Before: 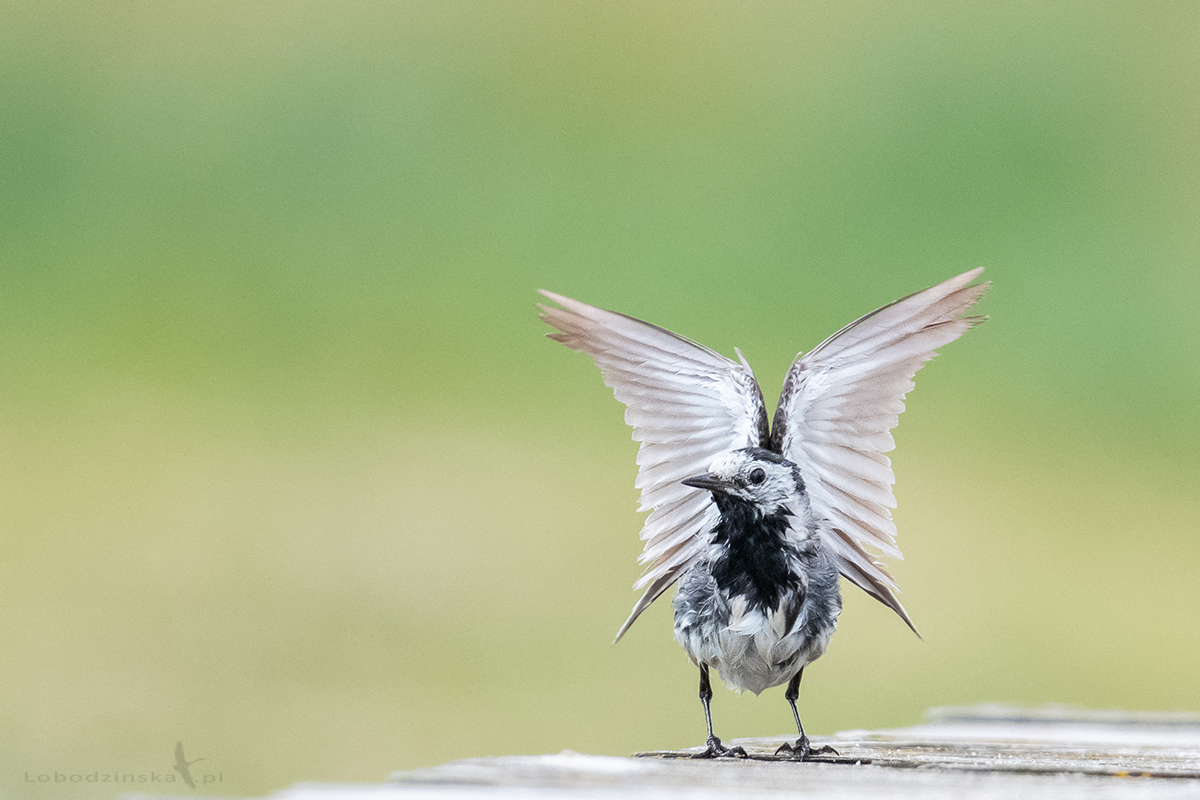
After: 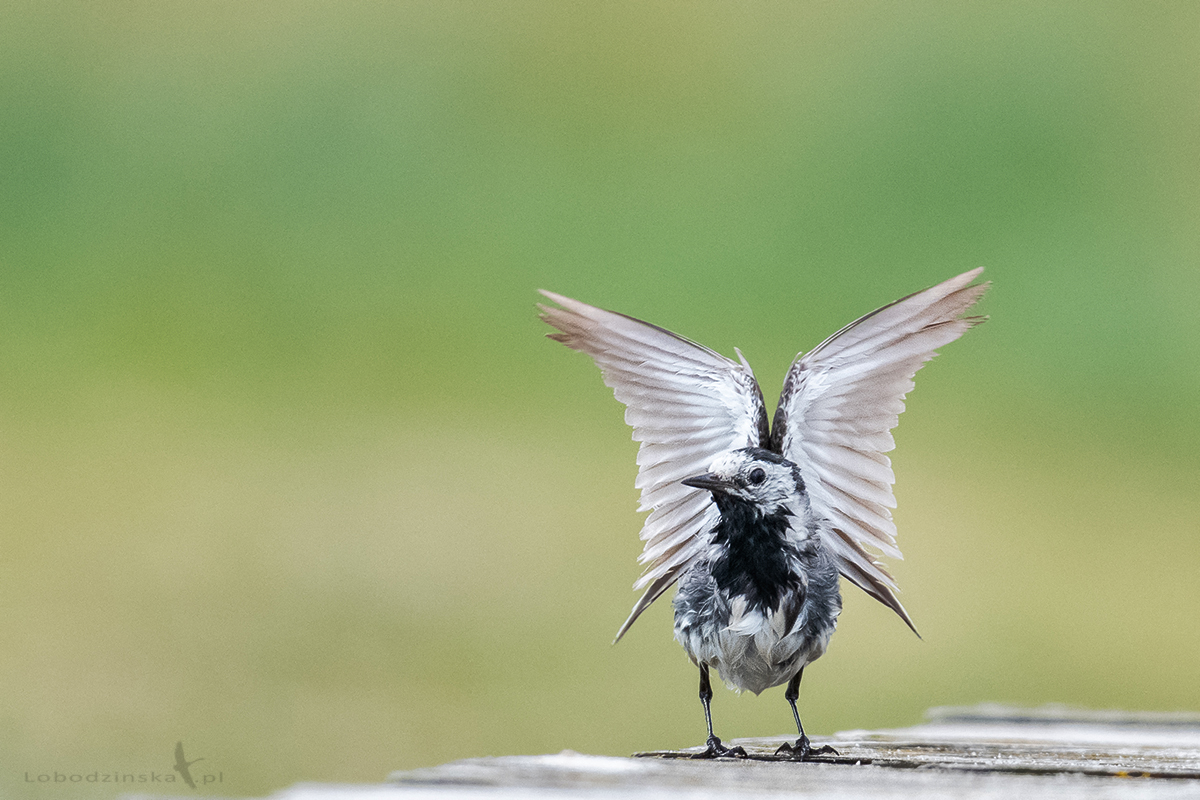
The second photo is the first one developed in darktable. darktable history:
tone equalizer: edges refinement/feathering 500, mask exposure compensation -1.57 EV, preserve details no
shadows and highlights: radius 135.74, soften with gaussian
